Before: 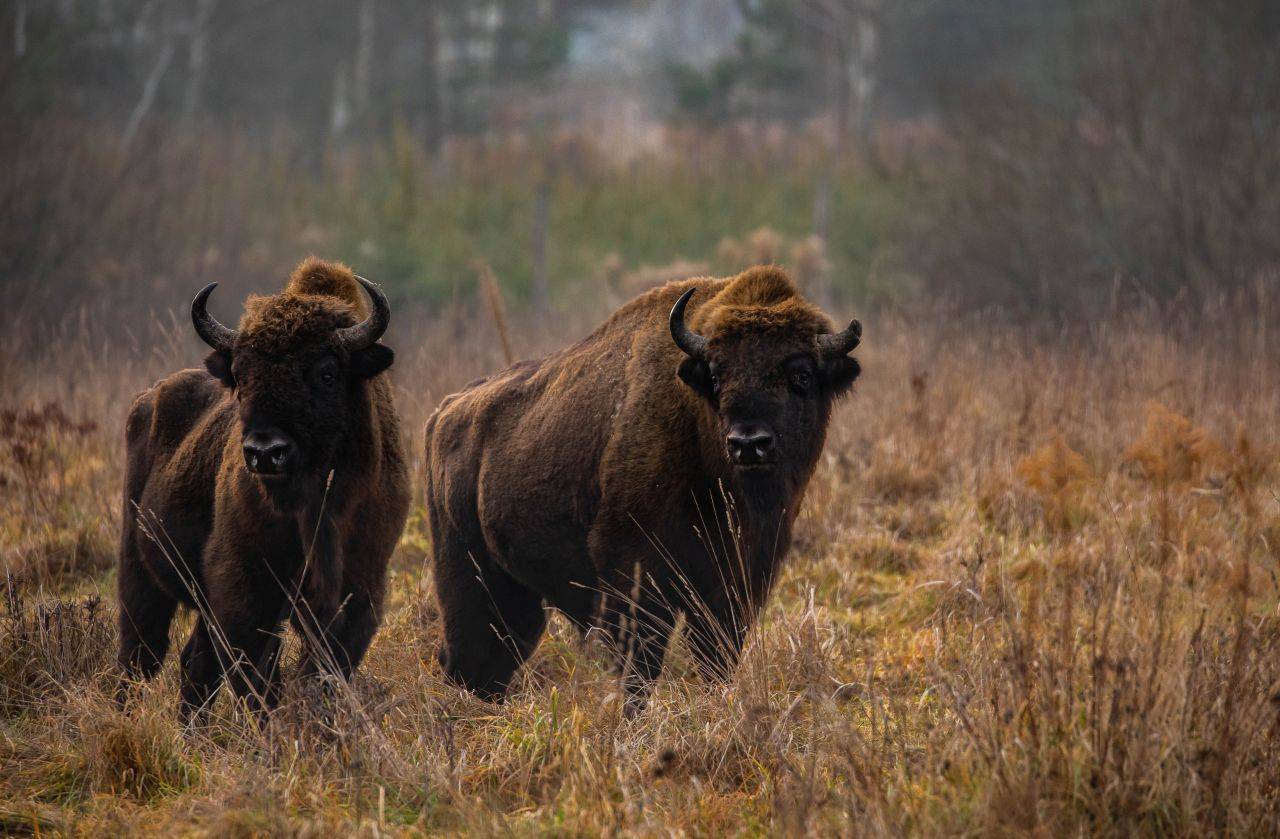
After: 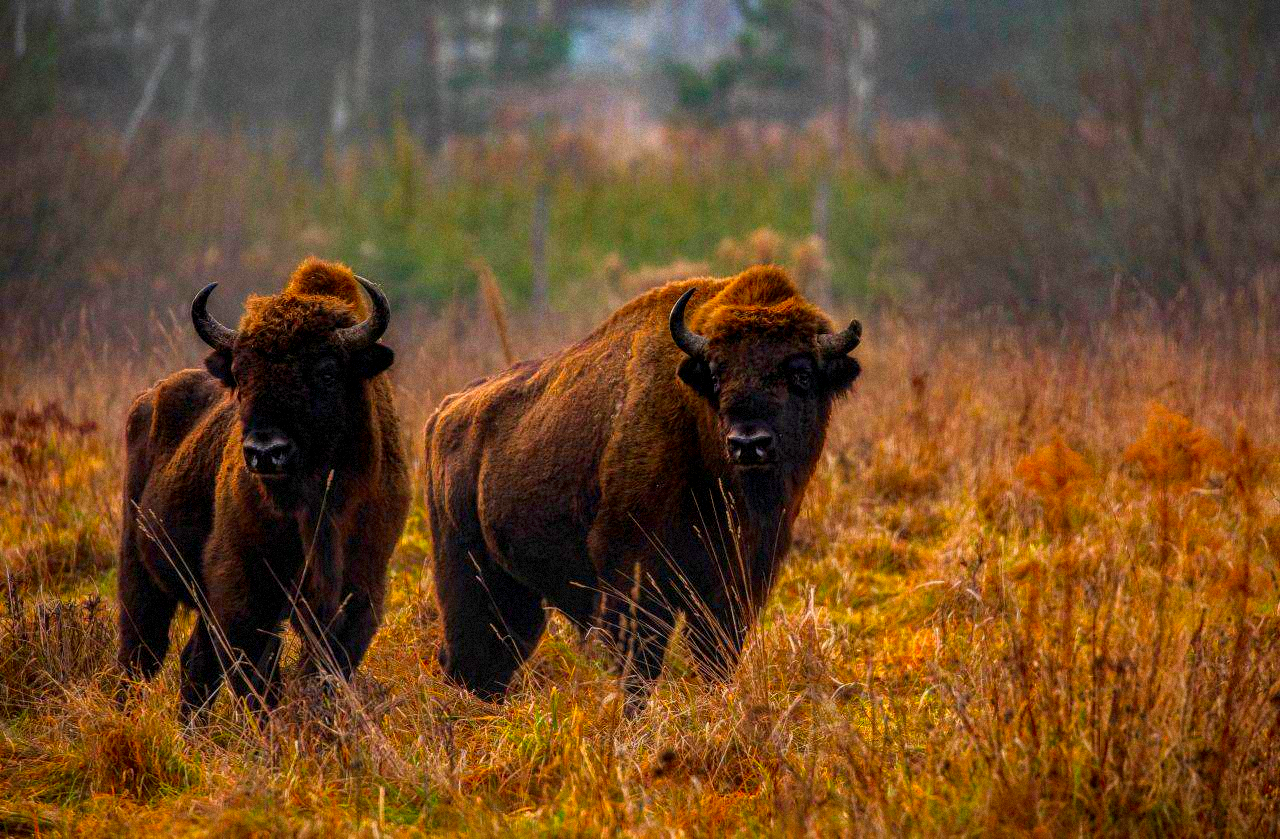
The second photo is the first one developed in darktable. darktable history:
local contrast: detail 130%
tone equalizer: on, module defaults
color correction: saturation 2.15
grain: mid-tones bias 0%
